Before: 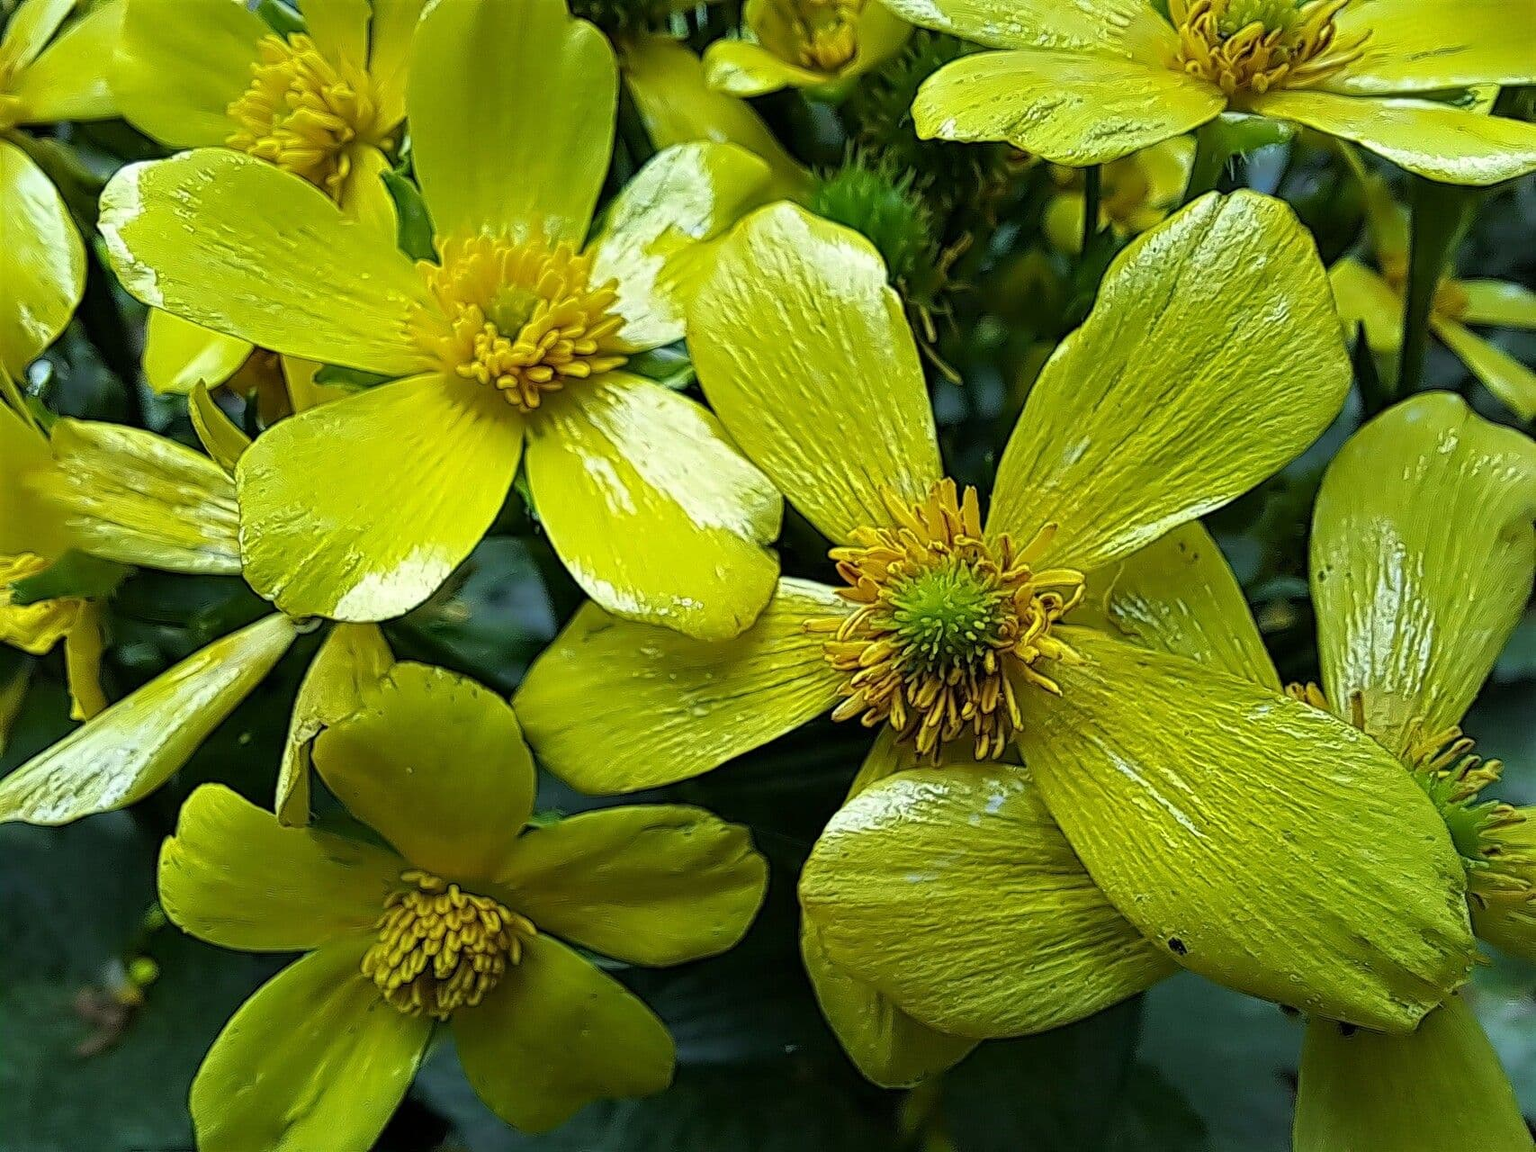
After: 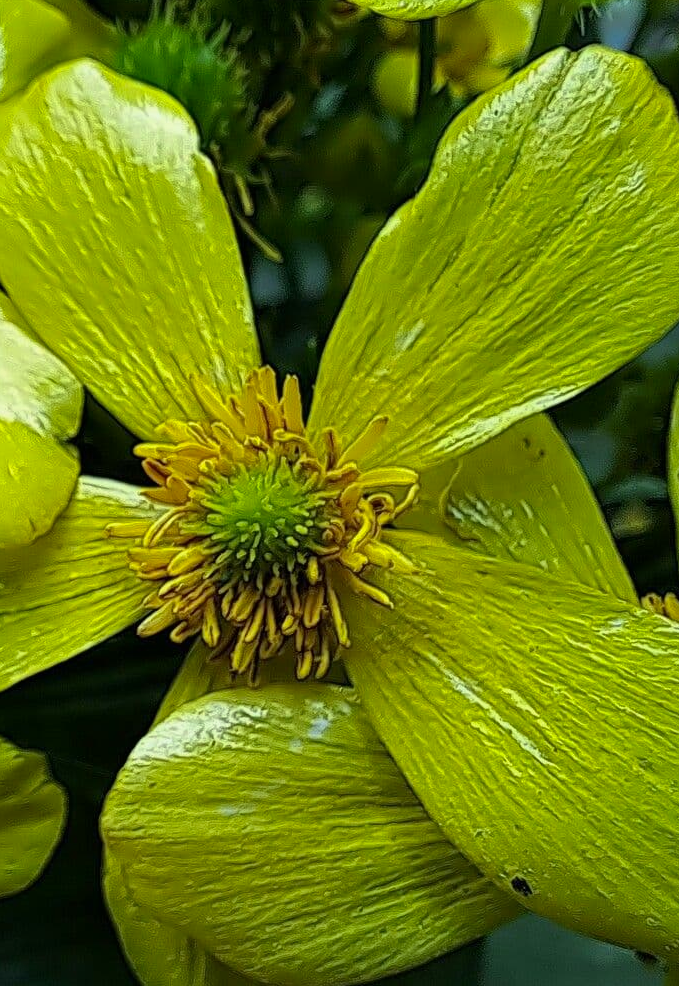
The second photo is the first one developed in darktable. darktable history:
shadows and highlights: shadows -20.6, white point adjustment -2.04, highlights -35.2
color correction: highlights a* -4.42, highlights b* 6.74
crop: left 46.152%, top 12.948%, right 14.025%, bottom 9.985%
